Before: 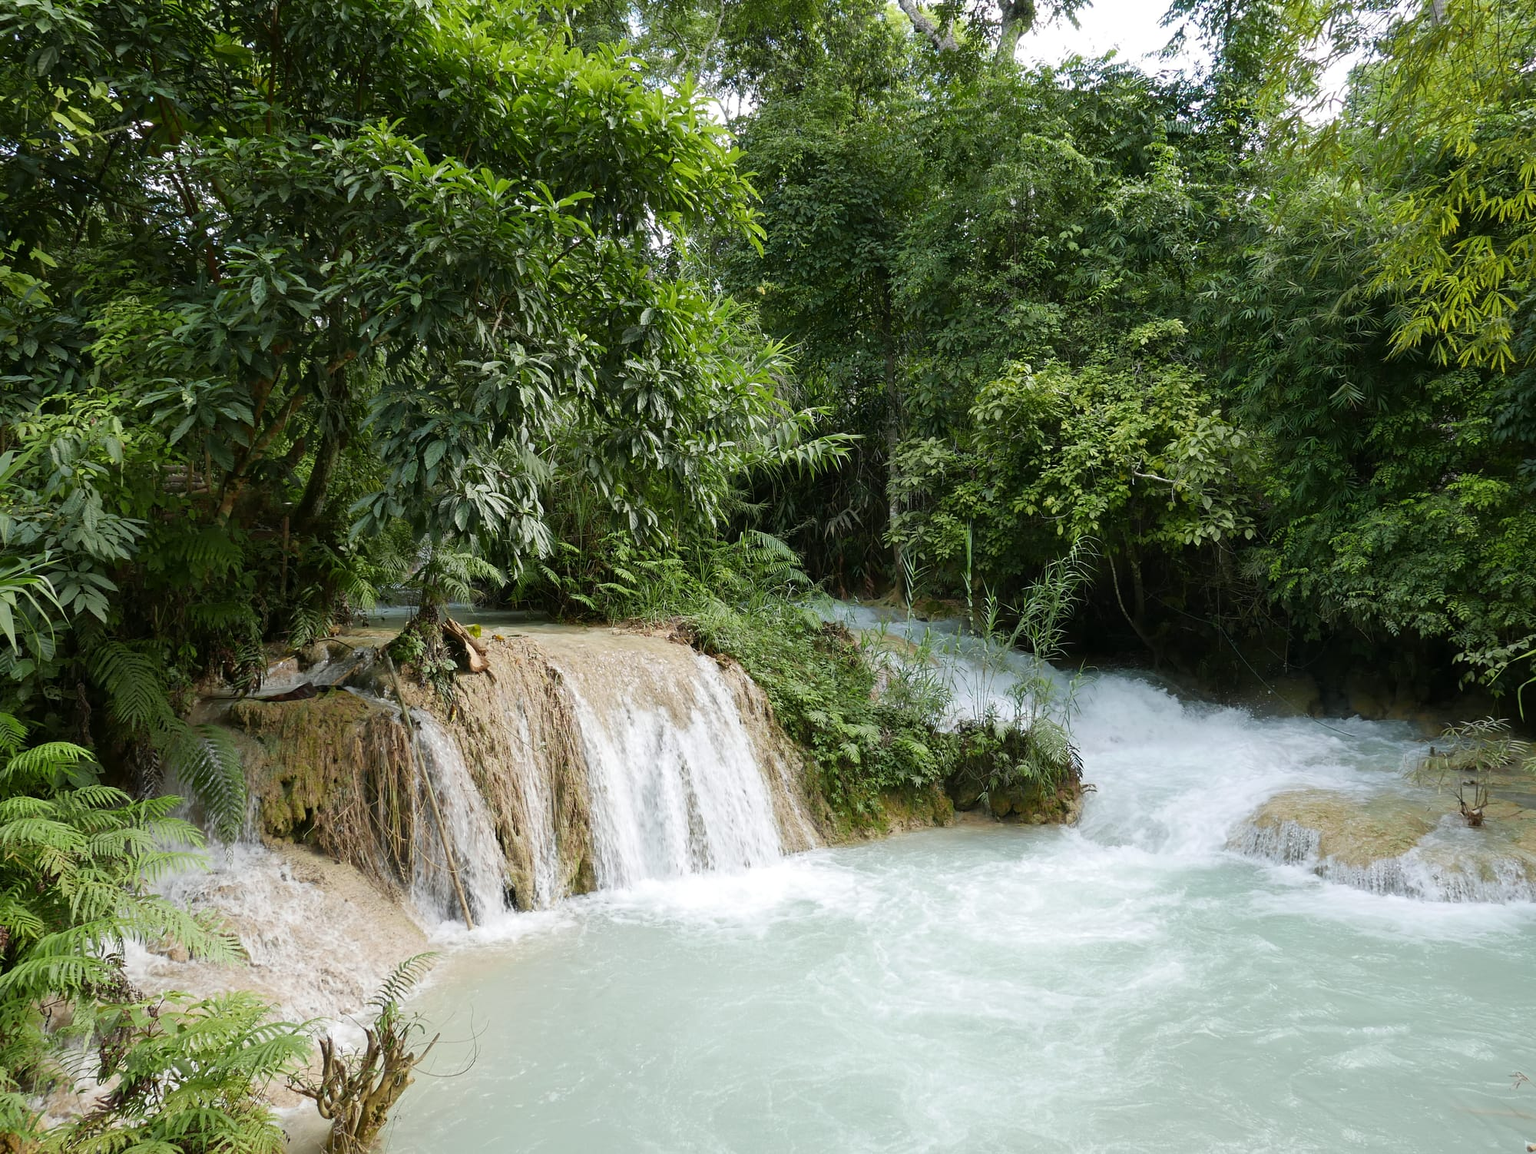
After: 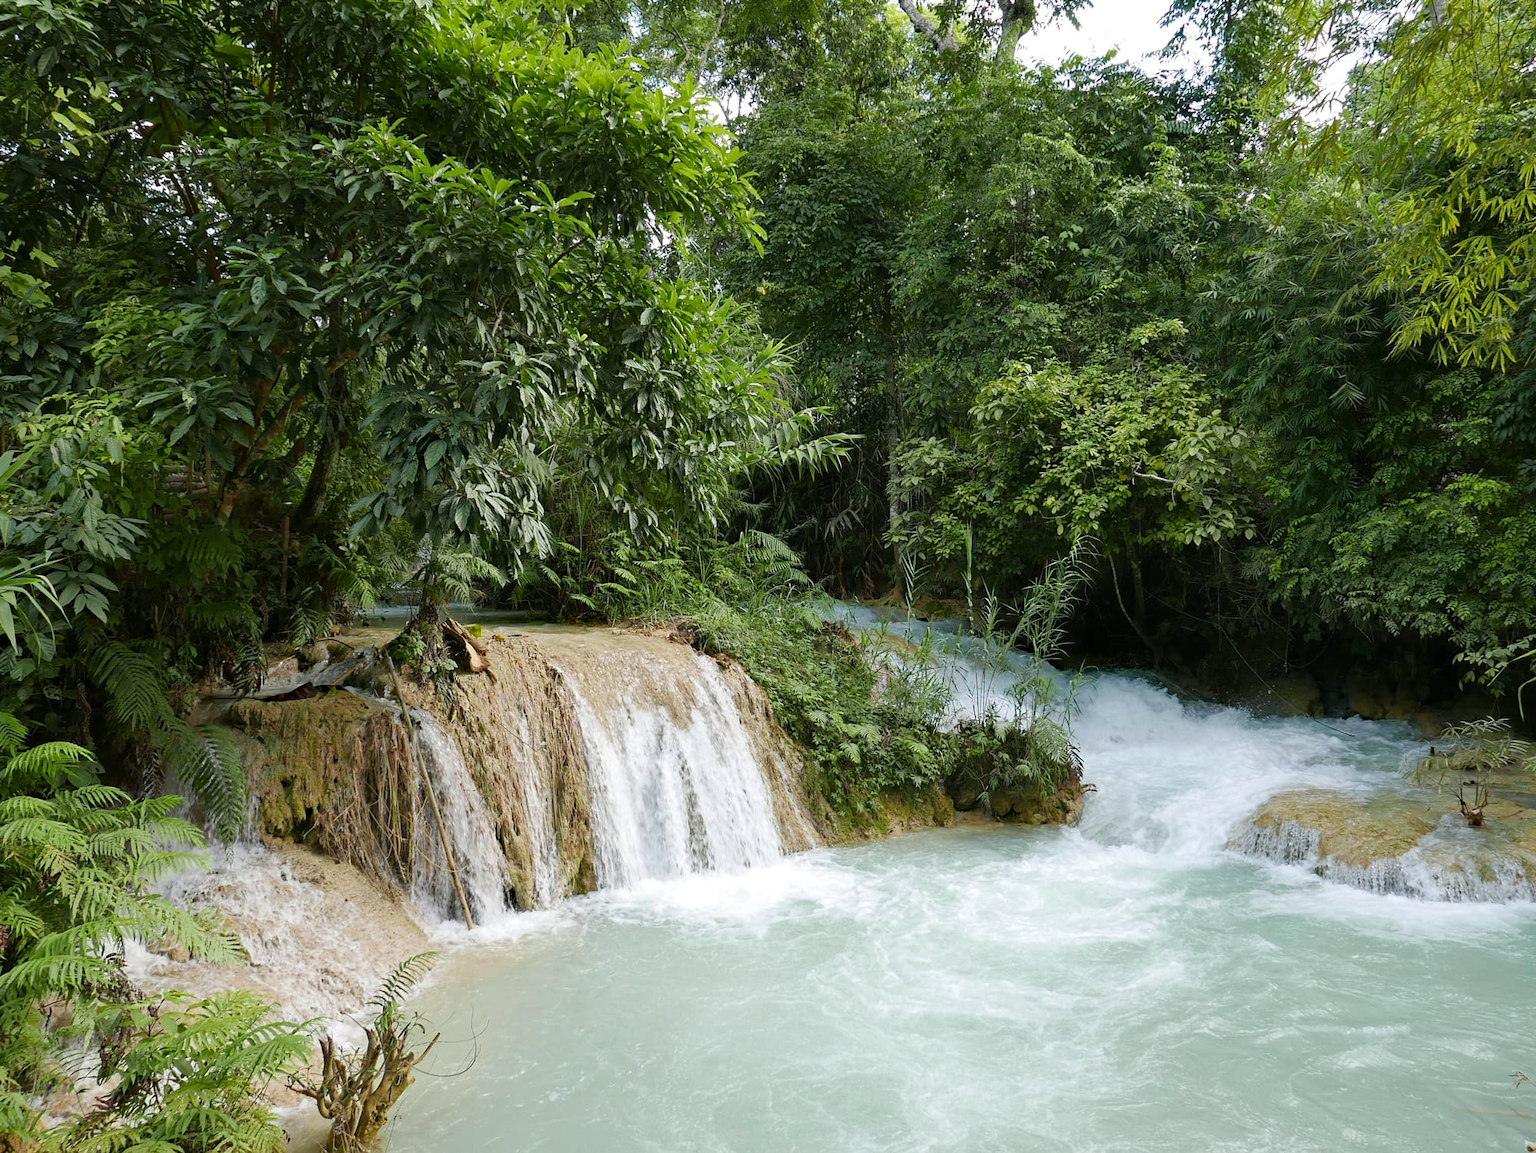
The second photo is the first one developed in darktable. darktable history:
haze removal: strength 0.425, adaptive false
